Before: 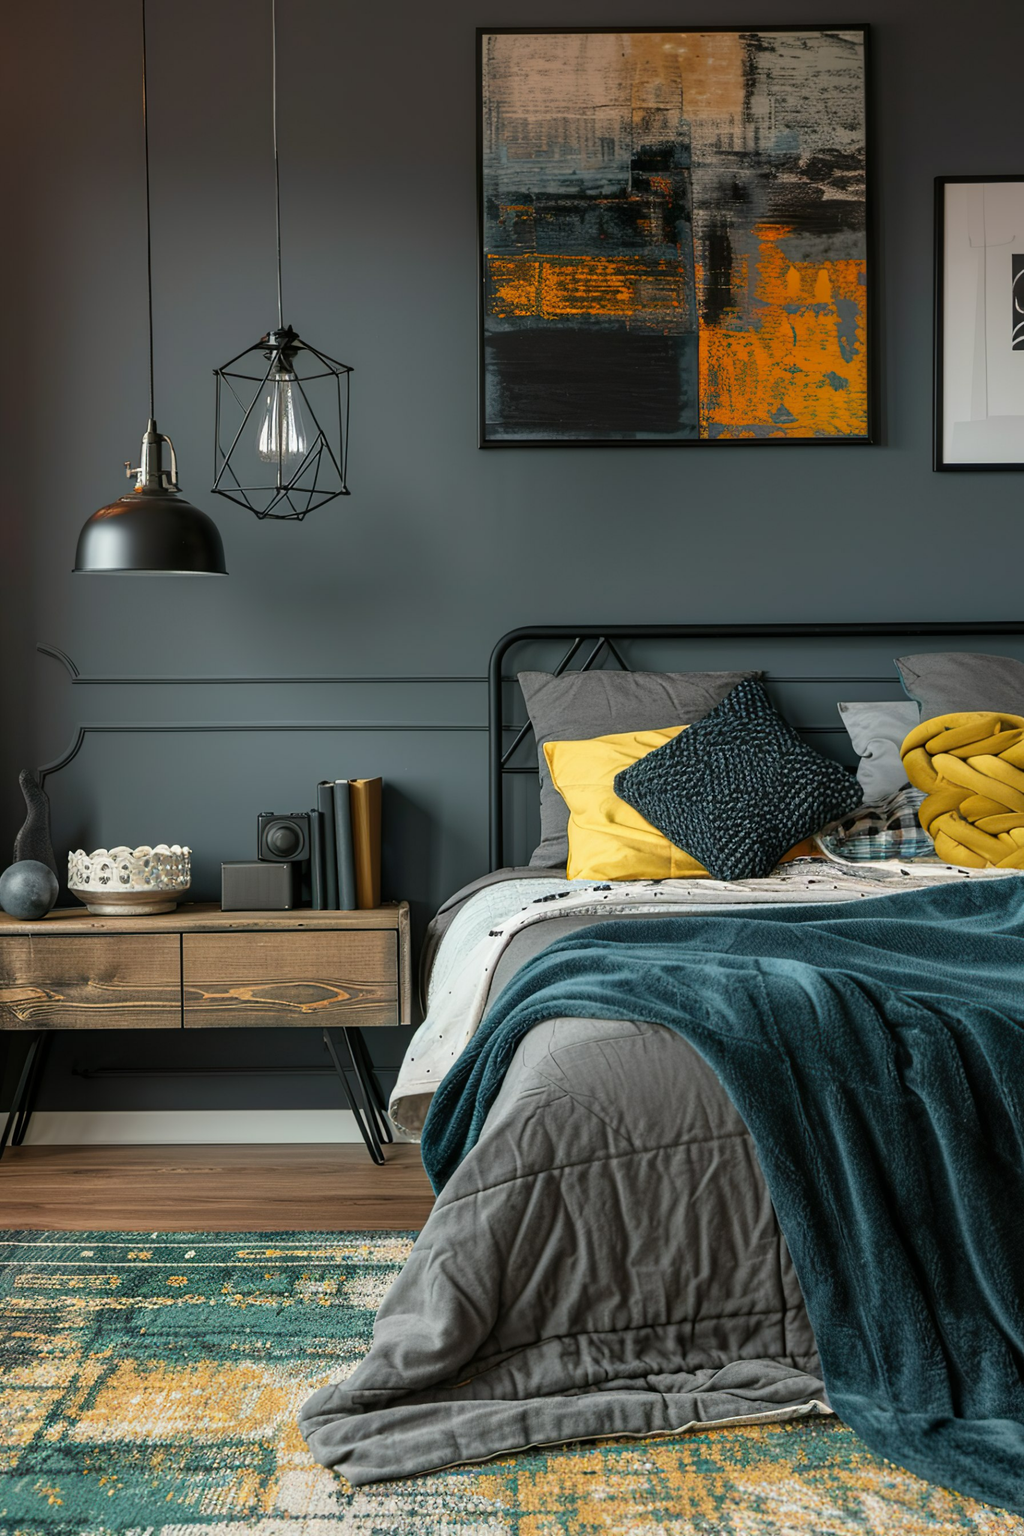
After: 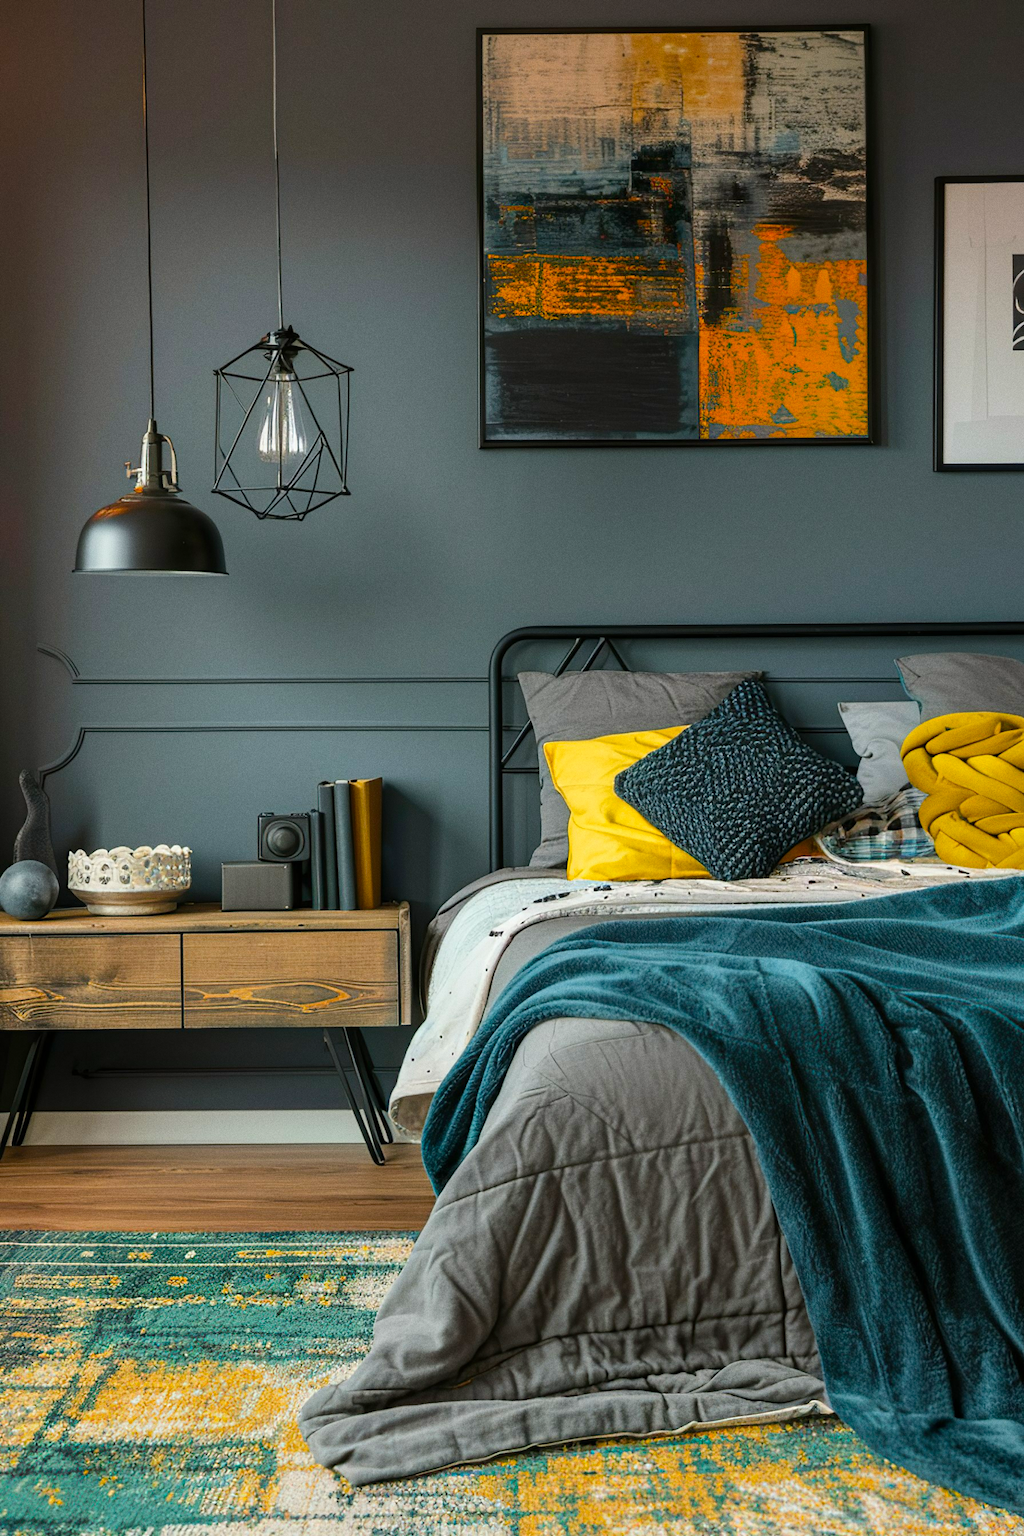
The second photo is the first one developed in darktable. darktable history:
color balance rgb: perceptual saturation grading › global saturation 25%, perceptual brilliance grading › mid-tones 10%, perceptual brilliance grading › shadows 15%, global vibrance 20%
contrast equalizer: y [[0.5 ×6], [0.5 ×6], [0.5, 0.5, 0.501, 0.545, 0.707, 0.863], [0 ×6], [0 ×6]]
grain: coarseness 0.09 ISO
